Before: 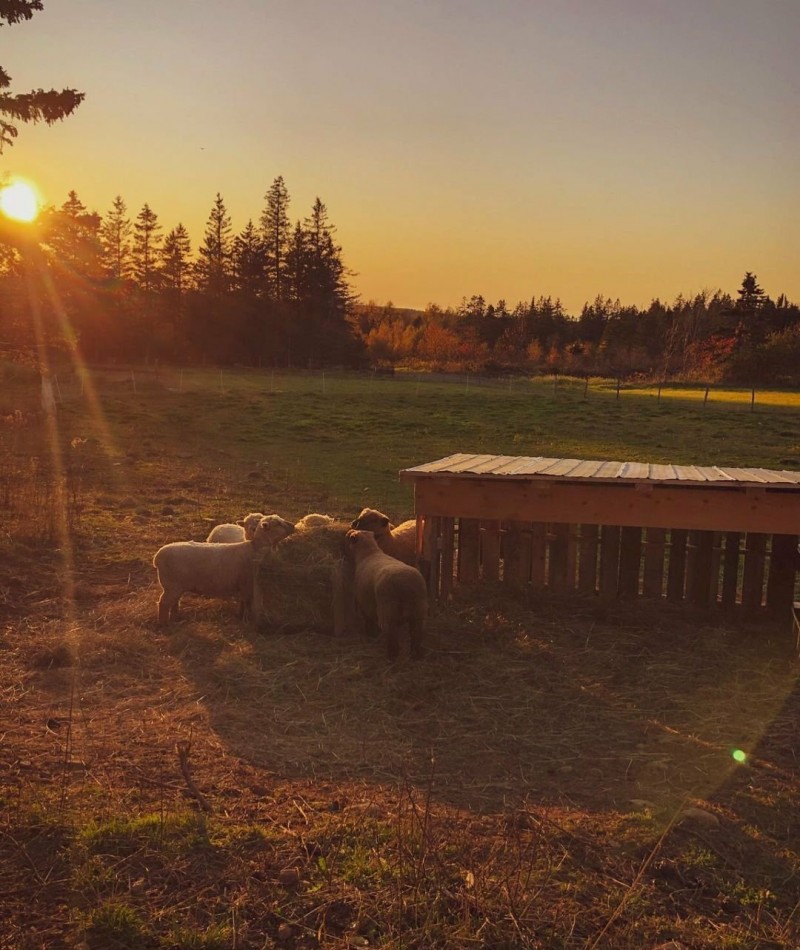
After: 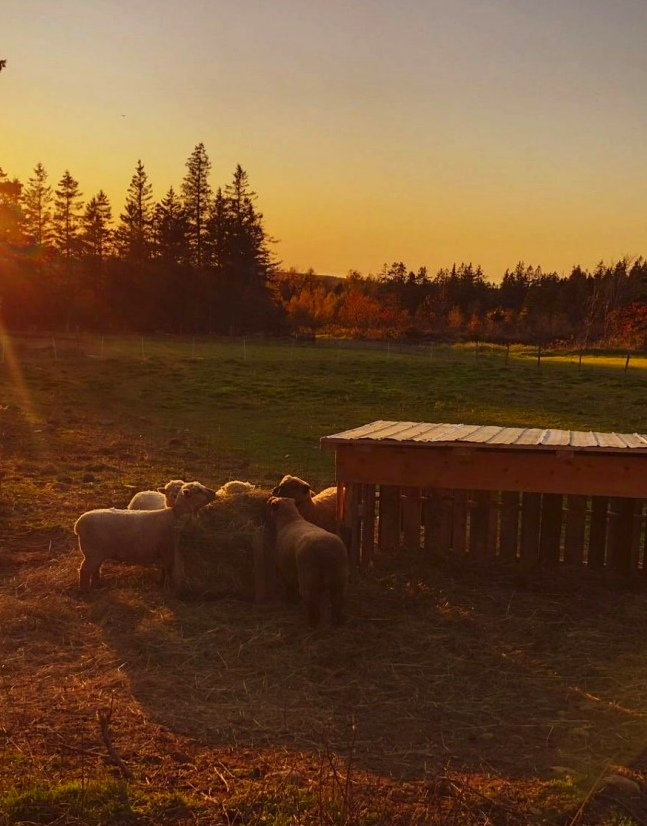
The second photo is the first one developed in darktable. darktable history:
contrast brightness saturation: contrast 0.13, brightness -0.05, saturation 0.16
crop: left 9.929%, top 3.475%, right 9.188%, bottom 9.529%
